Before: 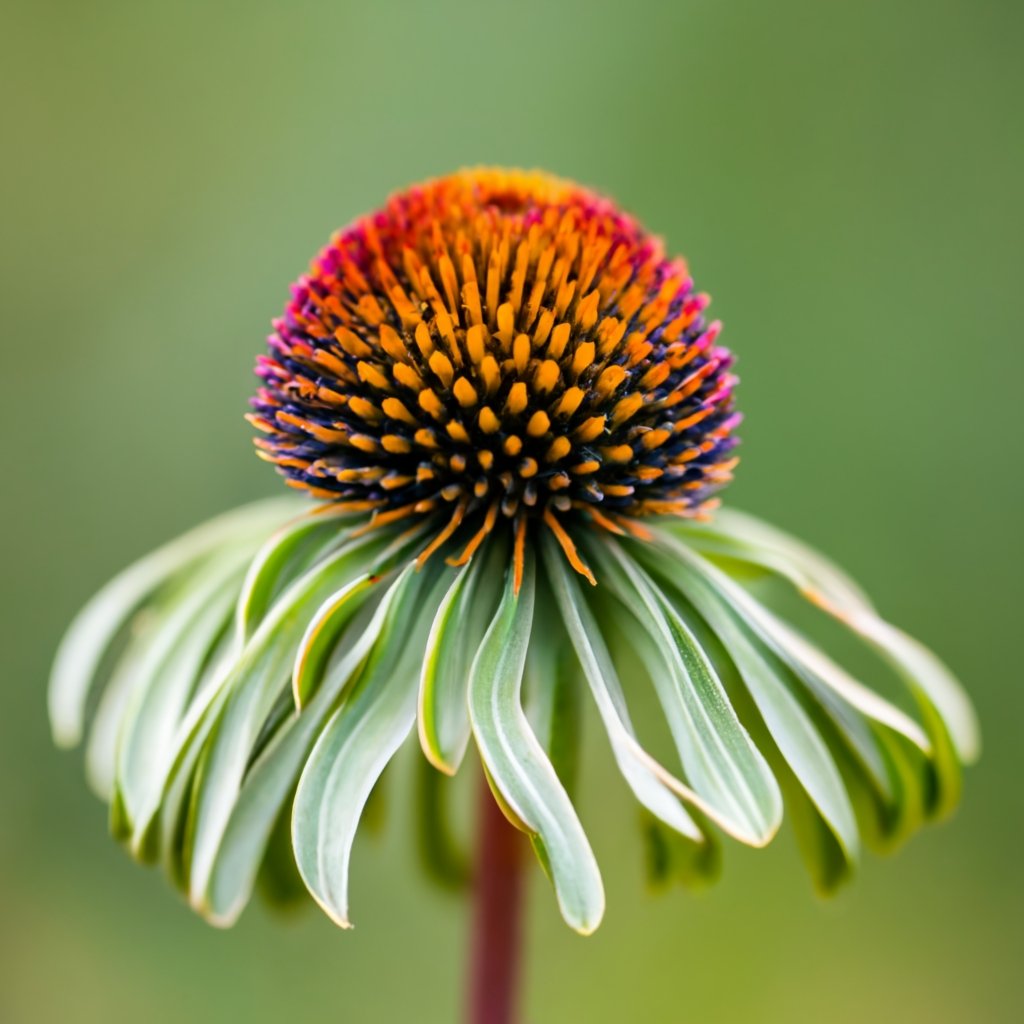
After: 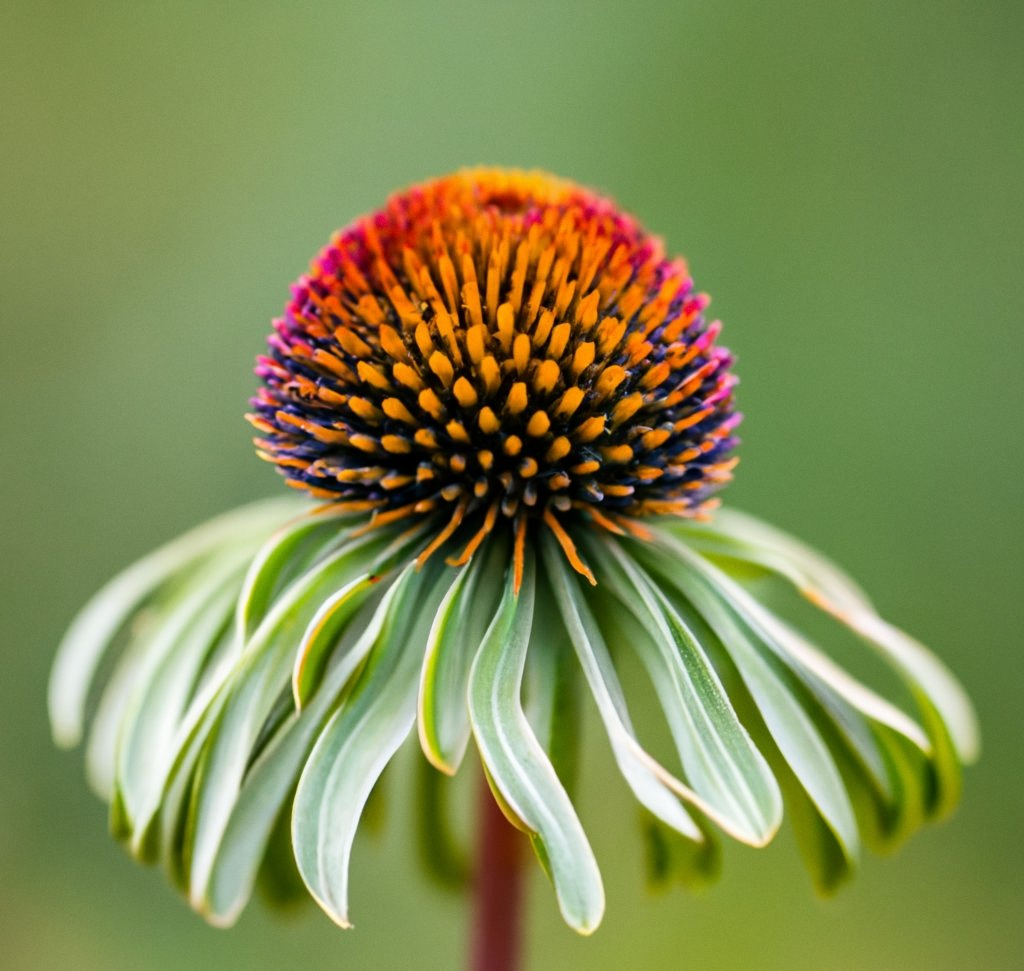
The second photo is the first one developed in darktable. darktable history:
grain: coarseness 0.09 ISO, strength 10%
crop and rotate: top 0%, bottom 5.097%
